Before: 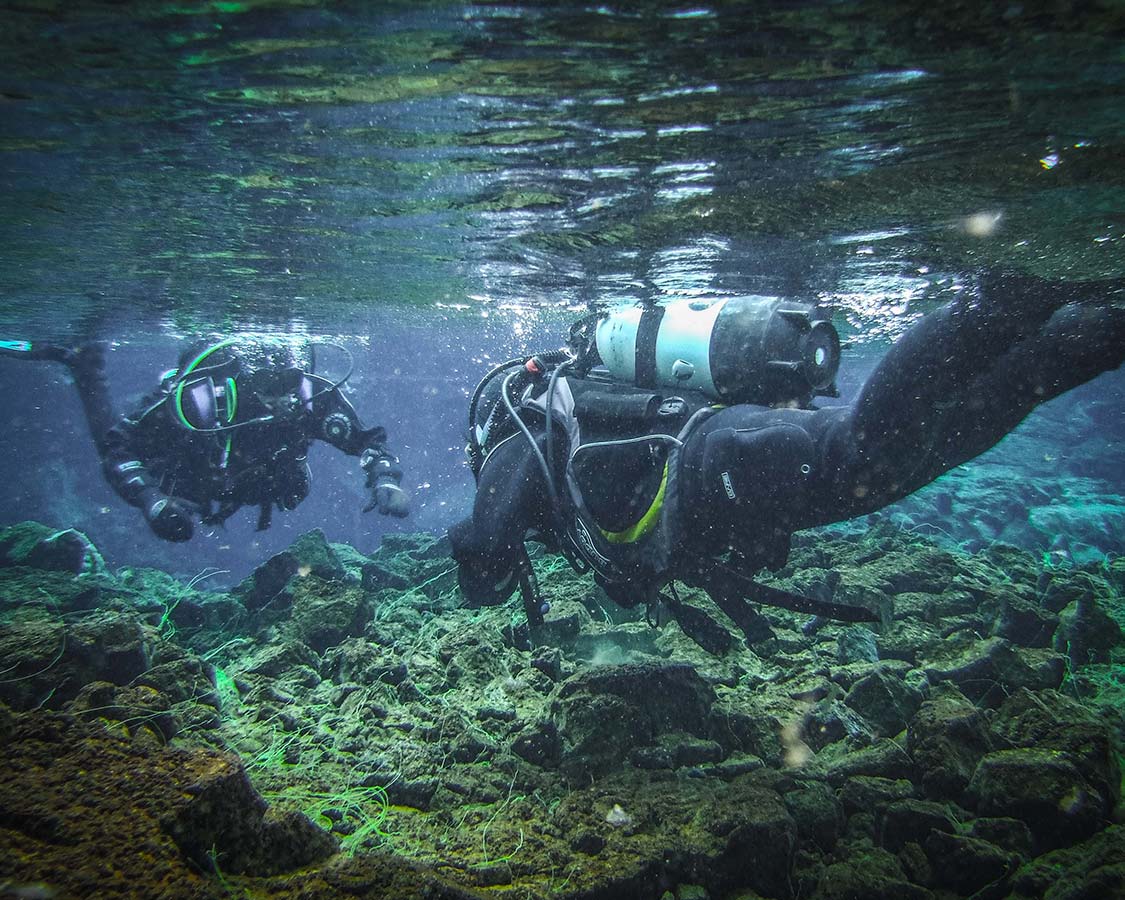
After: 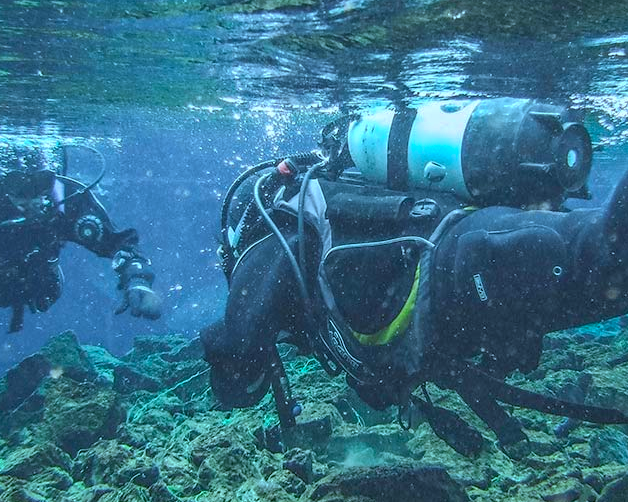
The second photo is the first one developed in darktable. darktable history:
color correction: highlights a* -9.73, highlights b* -21.22
shadows and highlights: on, module defaults
crop and rotate: left 22.13%, top 22.054%, right 22.026%, bottom 22.102%
